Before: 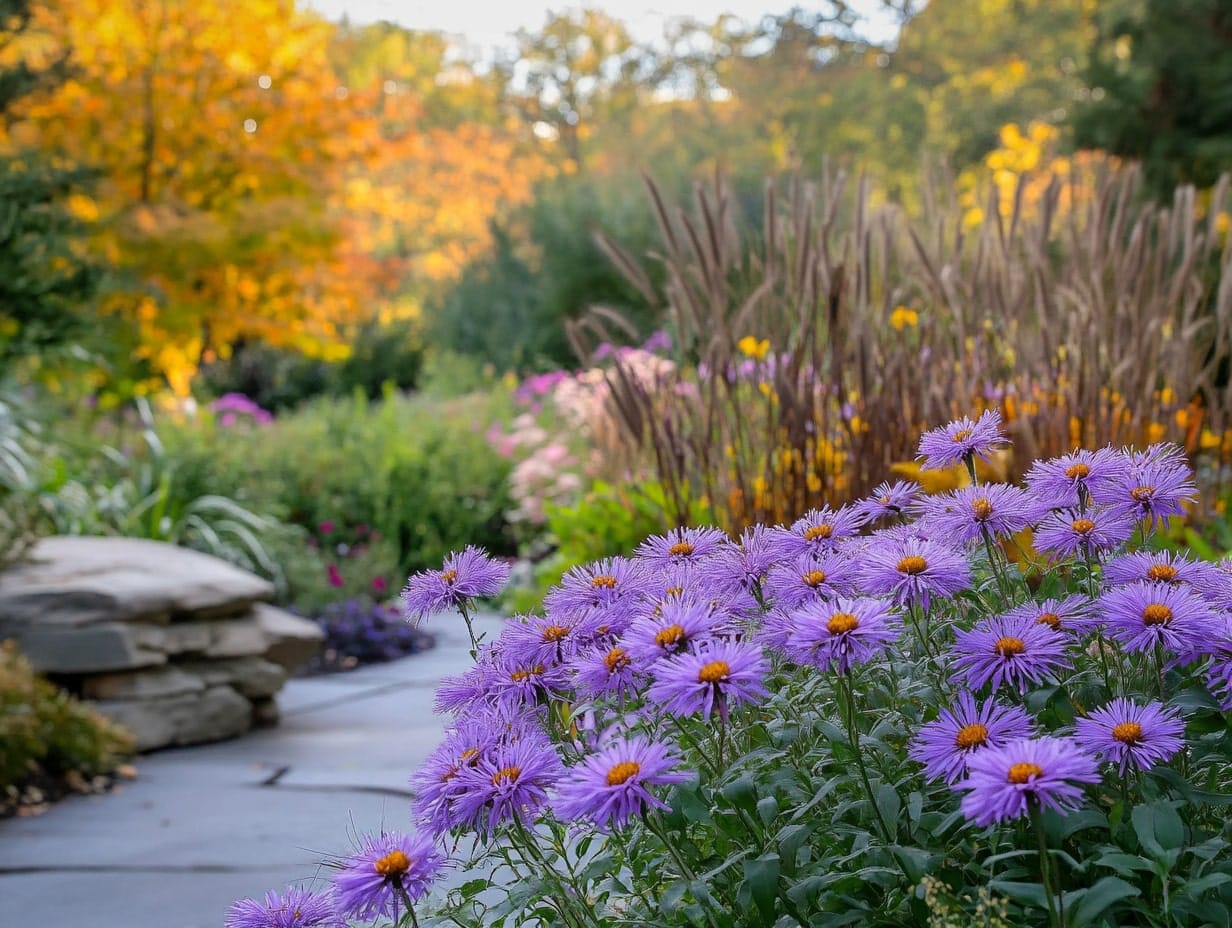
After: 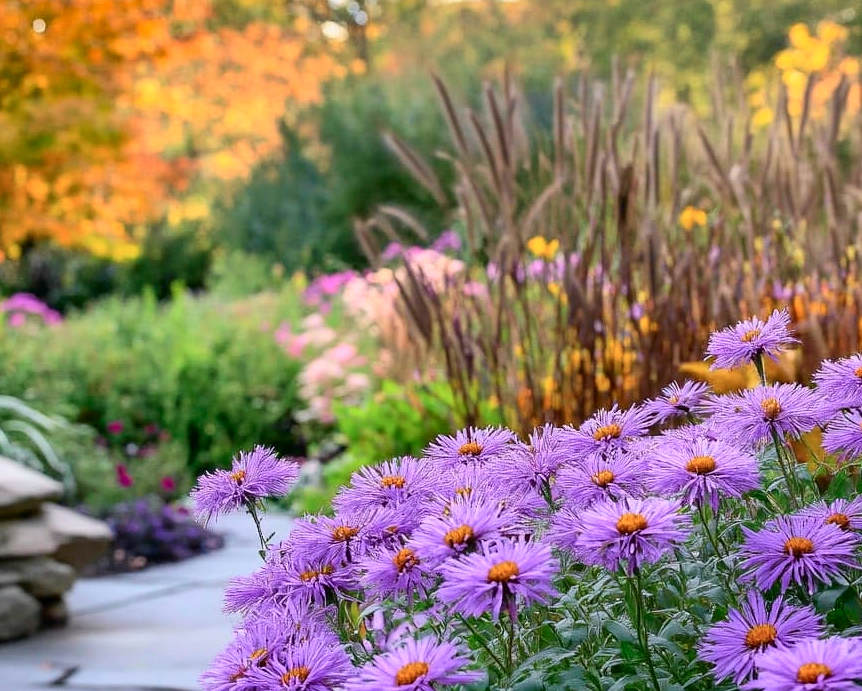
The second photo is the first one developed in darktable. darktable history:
levels: white 99.95%
shadows and highlights: radius 106.56, shadows 40.47, highlights -72.33, low approximation 0.01, soften with gaussian
crop and rotate: left 17.145%, top 10.78%, right 12.865%, bottom 14.677%
tone curve: curves: ch0 [(0, 0) (0.051, 0.03) (0.096, 0.071) (0.241, 0.247) (0.455, 0.525) (0.594, 0.697) (0.741, 0.845) (0.871, 0.933) (1, 0.984)]; ch1 [(0, 0) (0.1, 0.038) (0.318, 0.243) (0.399, 0.351) (0.478, 0.469) (0.499, 0.499) (0.534, 0.549) (0.565, 0.594) (0.601, 0.634) (0.666, 0.7) (1, 1)]; ch2 [(0, 0) (0.453, 0.45) (0.479, 0.483) (0.504, 0.499) (0.52, 0.519) (0.541, 0.559) (0.592, 0.612) (0.824, 0.815) (1, 1)], color space Lab, independent channels, preserve colors none
